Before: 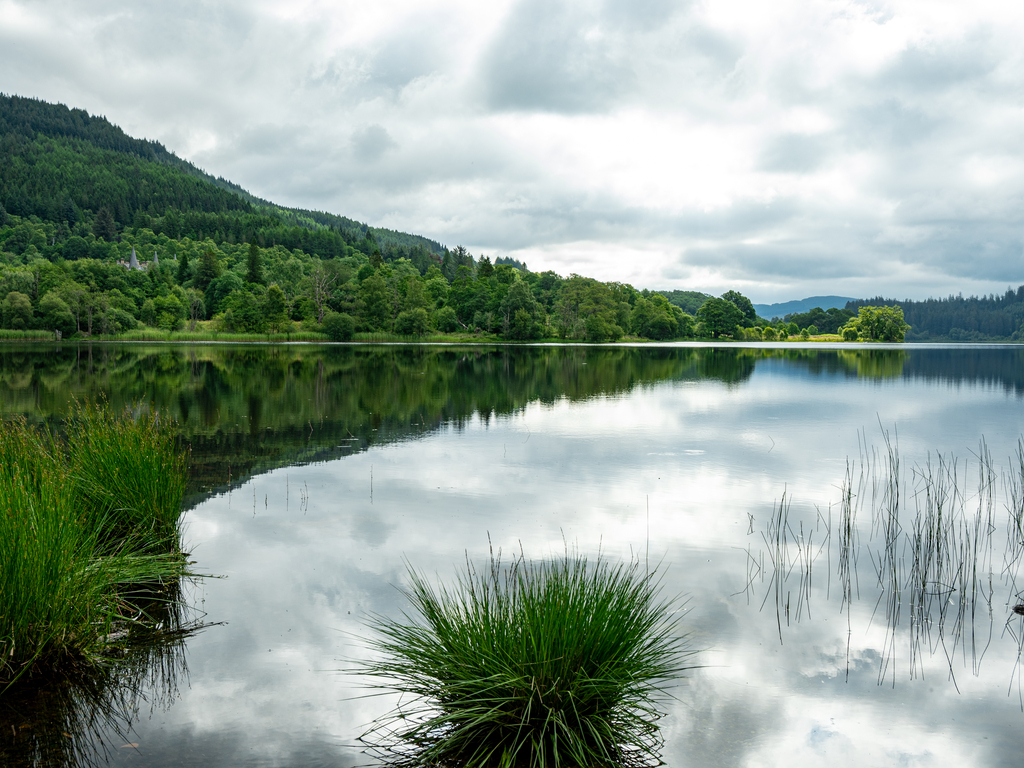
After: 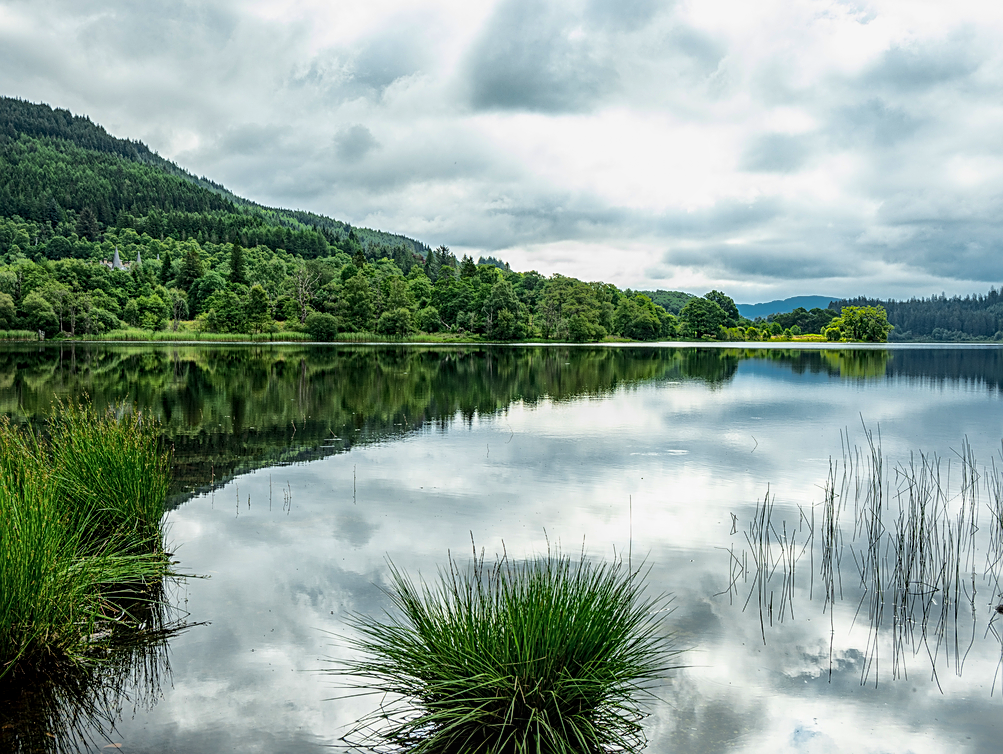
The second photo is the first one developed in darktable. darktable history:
crop: left 1.716%, right 0.281%, bottom 1.744%
sharpen: on, module defaults
local contrast: detail 130%
base curve: curves: ch0 [(0, 0) (0.036, 0.037) (0.121, 0.228) (0.46, 0.76) (0.859, 0.983) (1, 1)]
exposure: exposure -0.361 EV, compensate highlight preservation false
shadows and highlights: shadows 40.17, highlights -59.82
